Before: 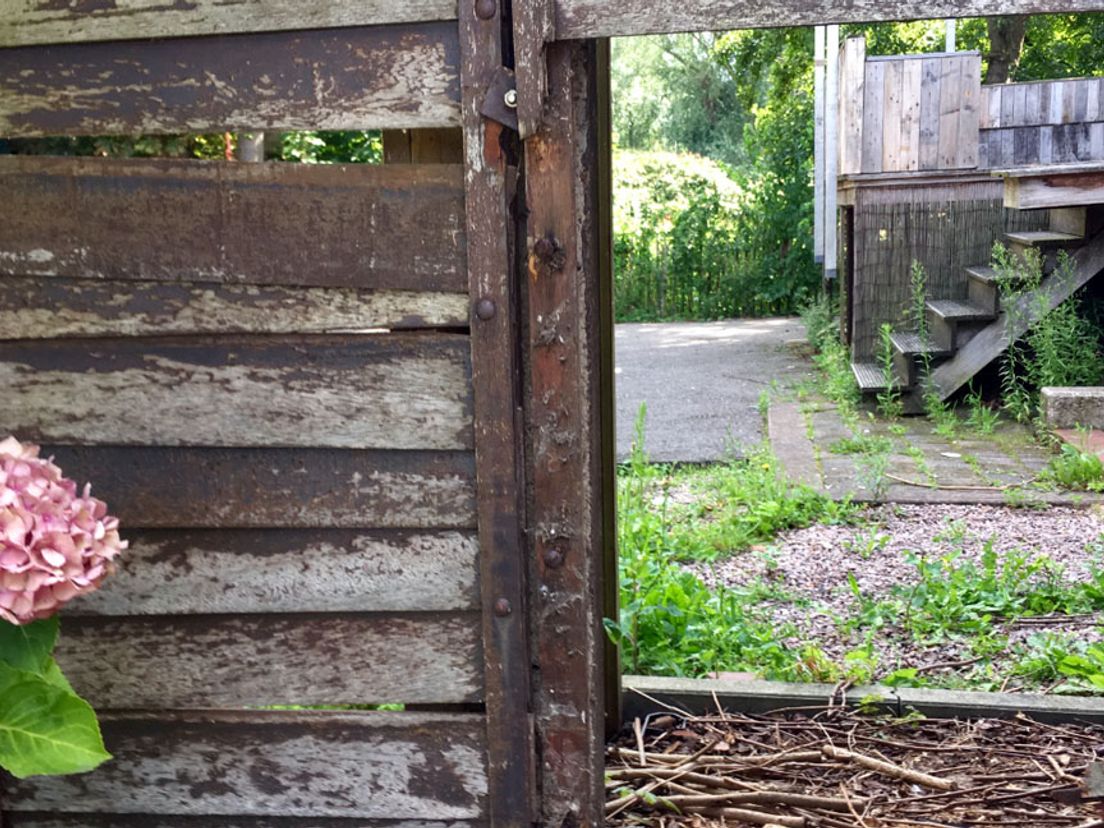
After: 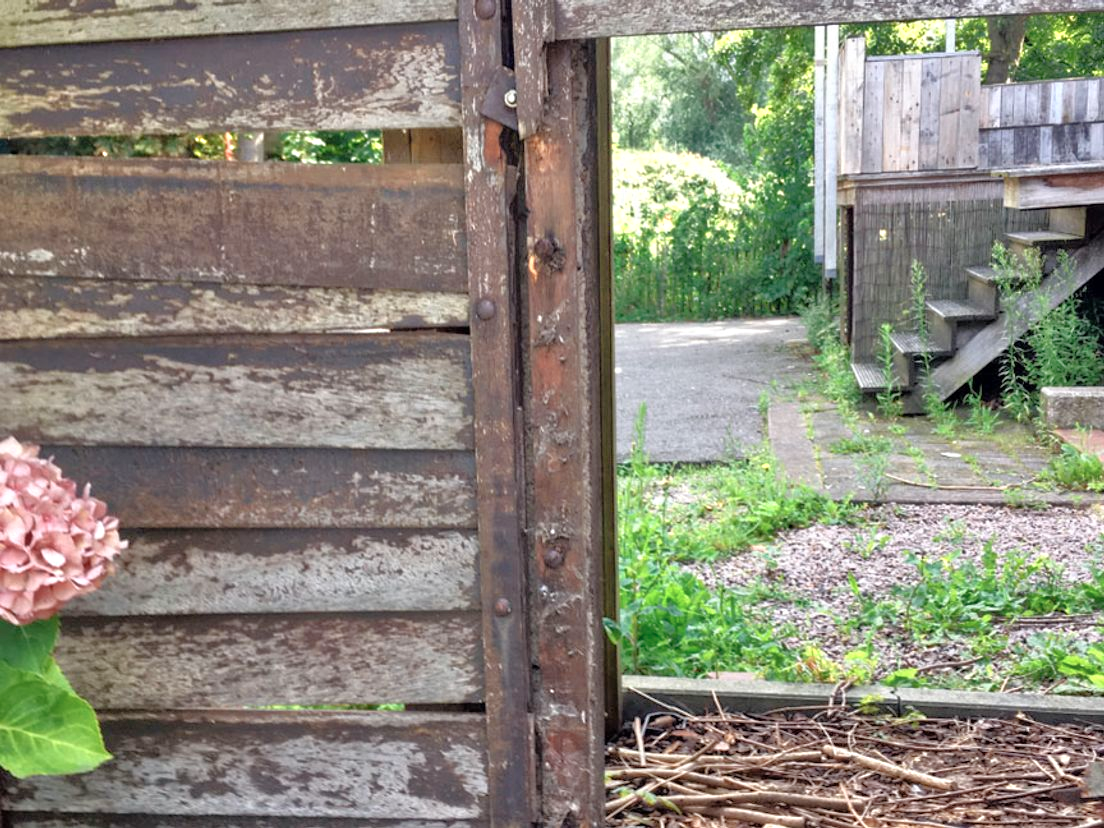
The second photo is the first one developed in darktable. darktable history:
color zones: curves: ch0 [(0.018, 0.548) (0.224, 0.64) (0.425, 0.447) (0.675, 0.575) (0.732, 0.579)]; ch1 [(0.066, 0.487) (0.25, 0.5) (0.404, 0.43) (0.75, 0.421) (0.956, 0.421)]; ch2 [(0.044, 0.561) (0.215, 0.465) (0.399, 0.544) (0.465, 0.548) (0.614, 0.447) (0.724, 0.43) (0.882, 0.623) (0.956, 0.632)]
tone equalizer: -7 EV 0.144 EV, -6 EV 0.627 EV, -5 EV 1.11 EV, -4 EV 1.34 EV, -3 EV 1.12 EV, -2 EV 0.6 EV, -1 EV 0.161 EV
